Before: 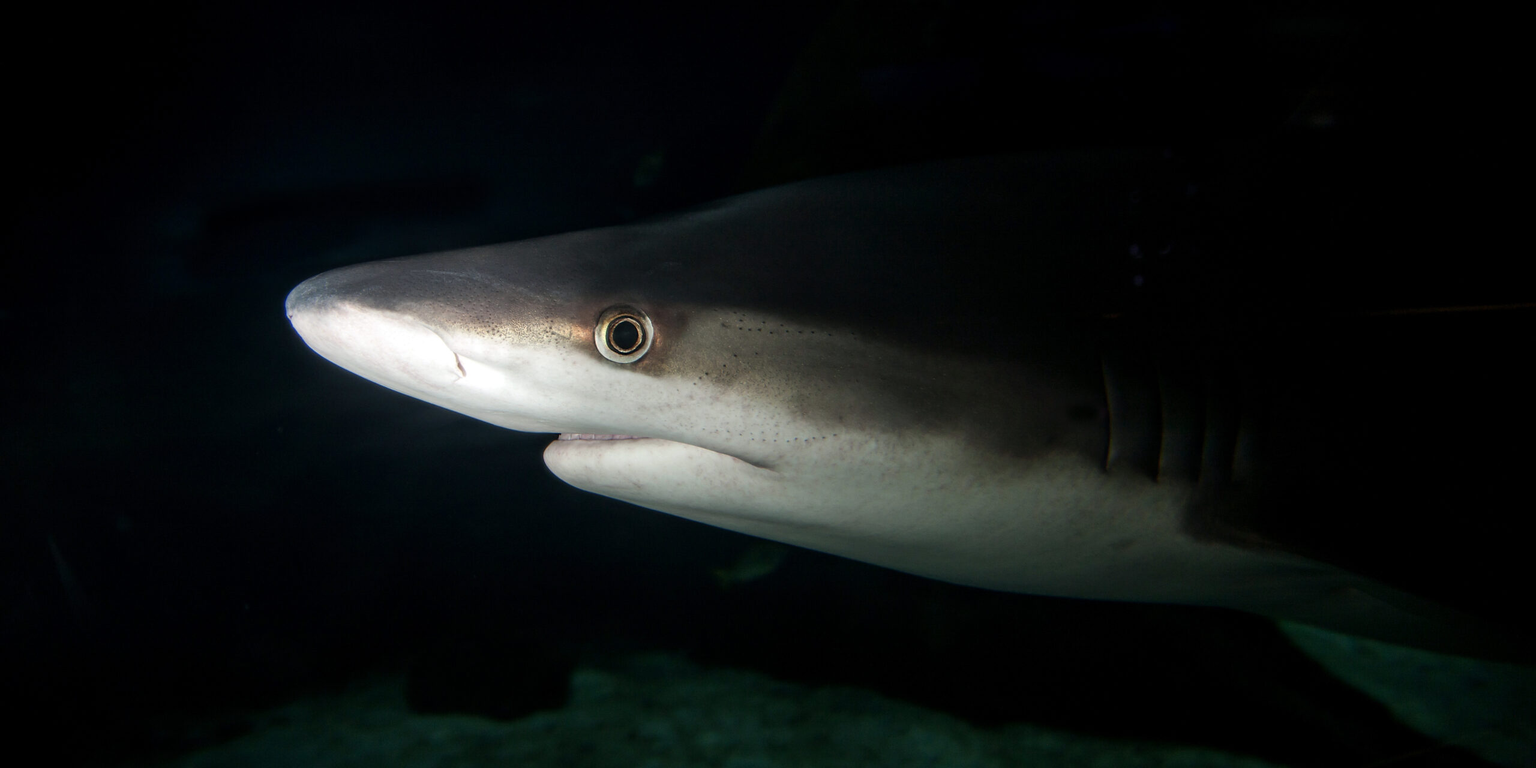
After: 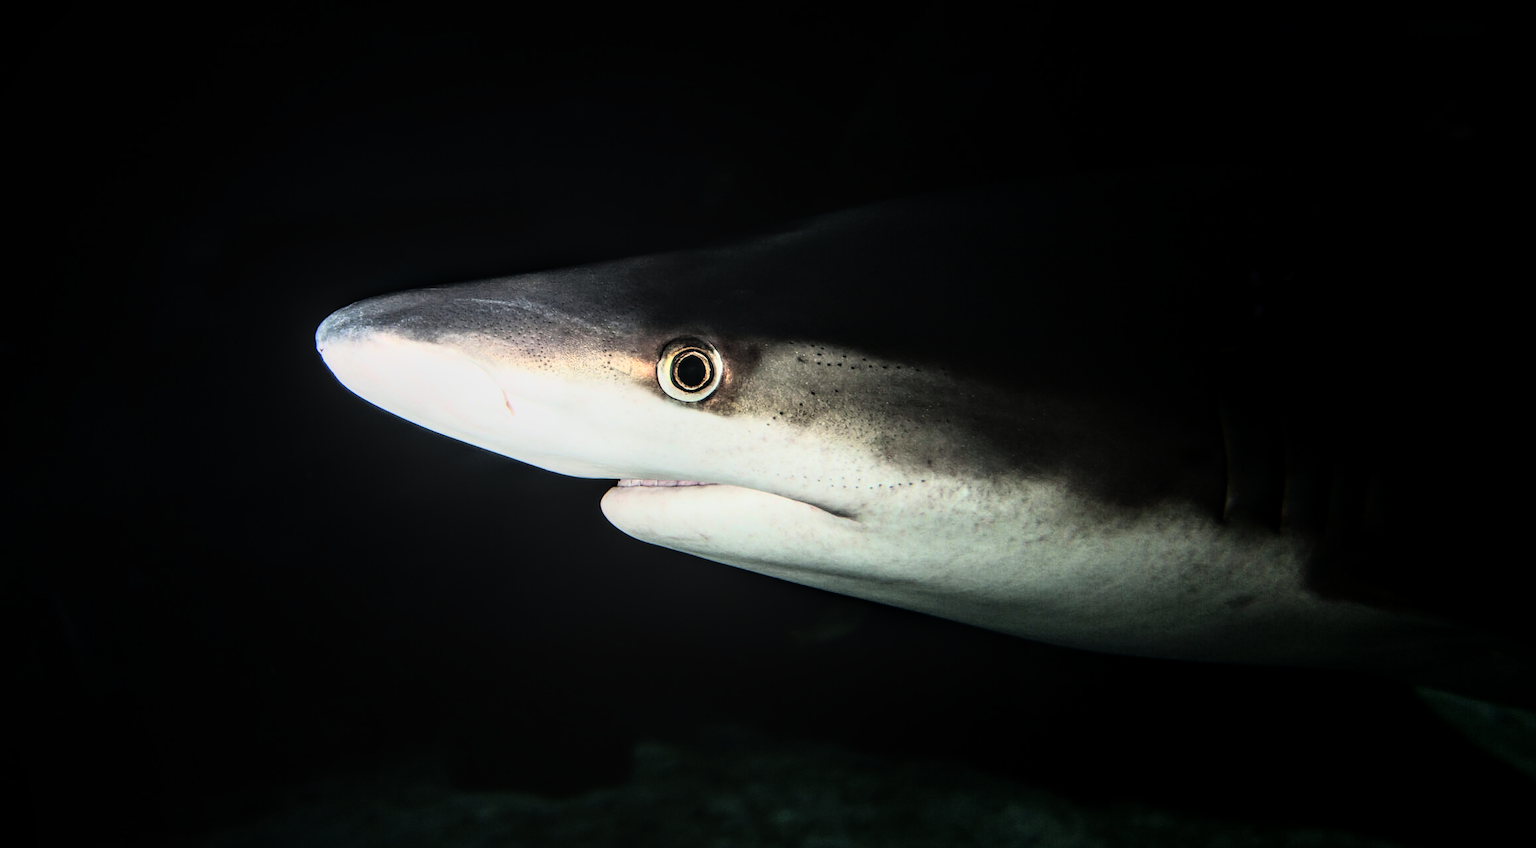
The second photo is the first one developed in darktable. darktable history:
rgb curve: curves: ch0 [(0, 0) (0.21, 0.15) (0.24, 0.21) (0.5, 0.75) (0.75, 0.96) (0.89, 0.99) (1, 1)]; ch1 [(0, 0.02) (0.21, 0.13) (0.25, 0.2) (0.5, 0.67) (0.75, 0.9) (0.89, 0.97) (1, 1)]; ch2 [(0, 0.02) (0.21, 0.13) (0.25, 0.2) (0.5, 0.67) (0.75, 0.9) (0.89, 0.97) (1, 1)], compensate middle gray true
local contrast: highlights 61%, detail 143%, midtone range 0.428
crop: right 9.509%, bottom 0.031%
